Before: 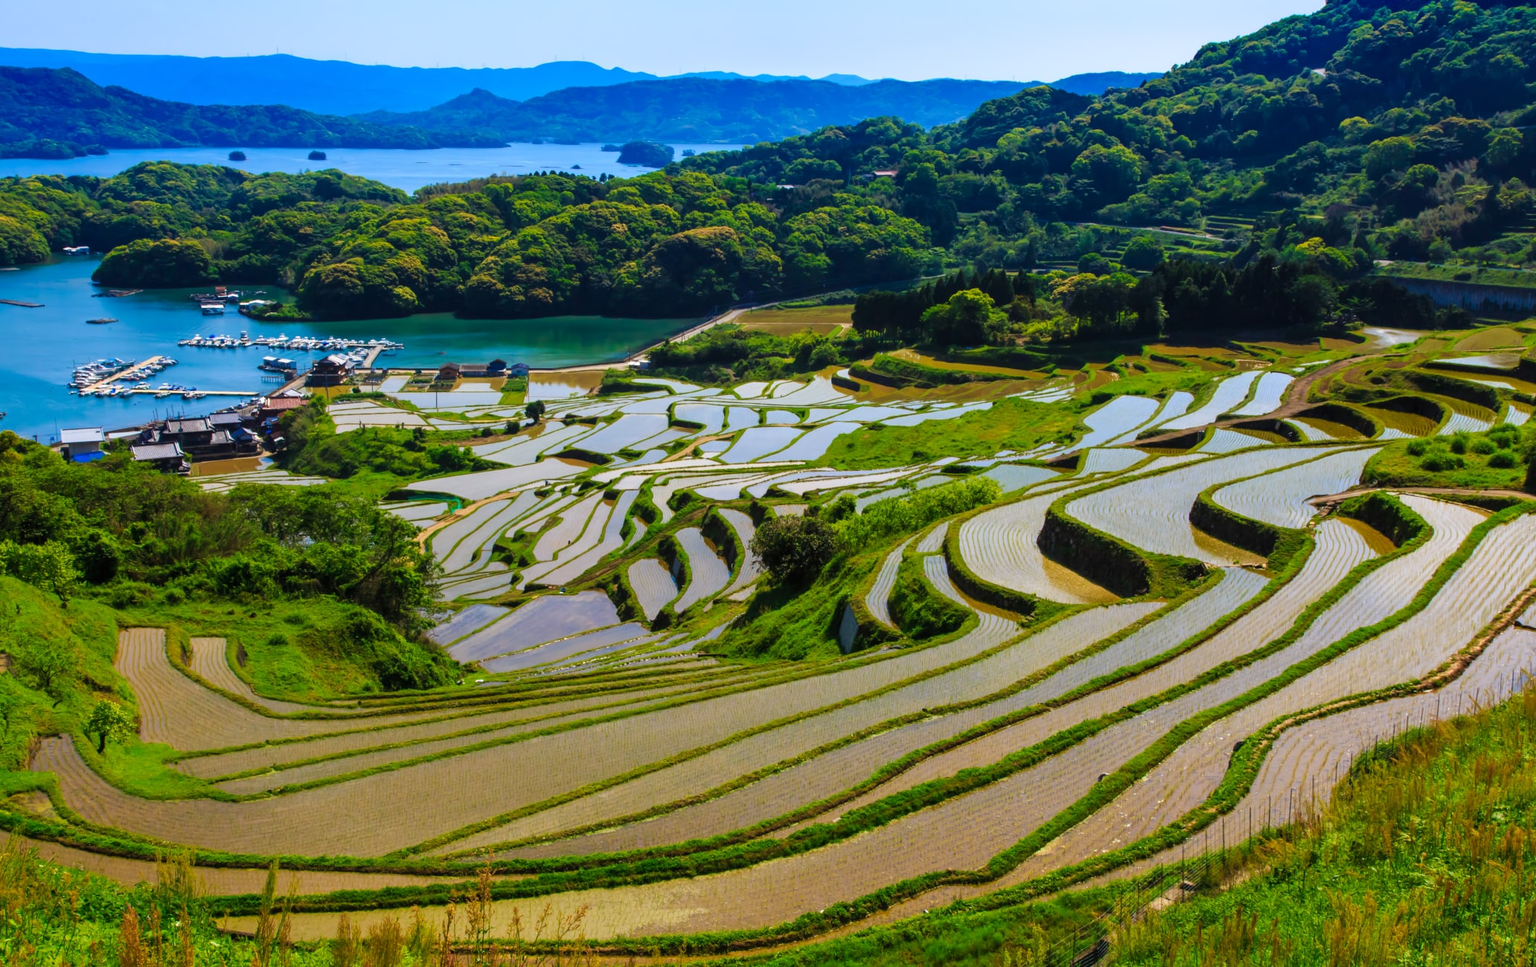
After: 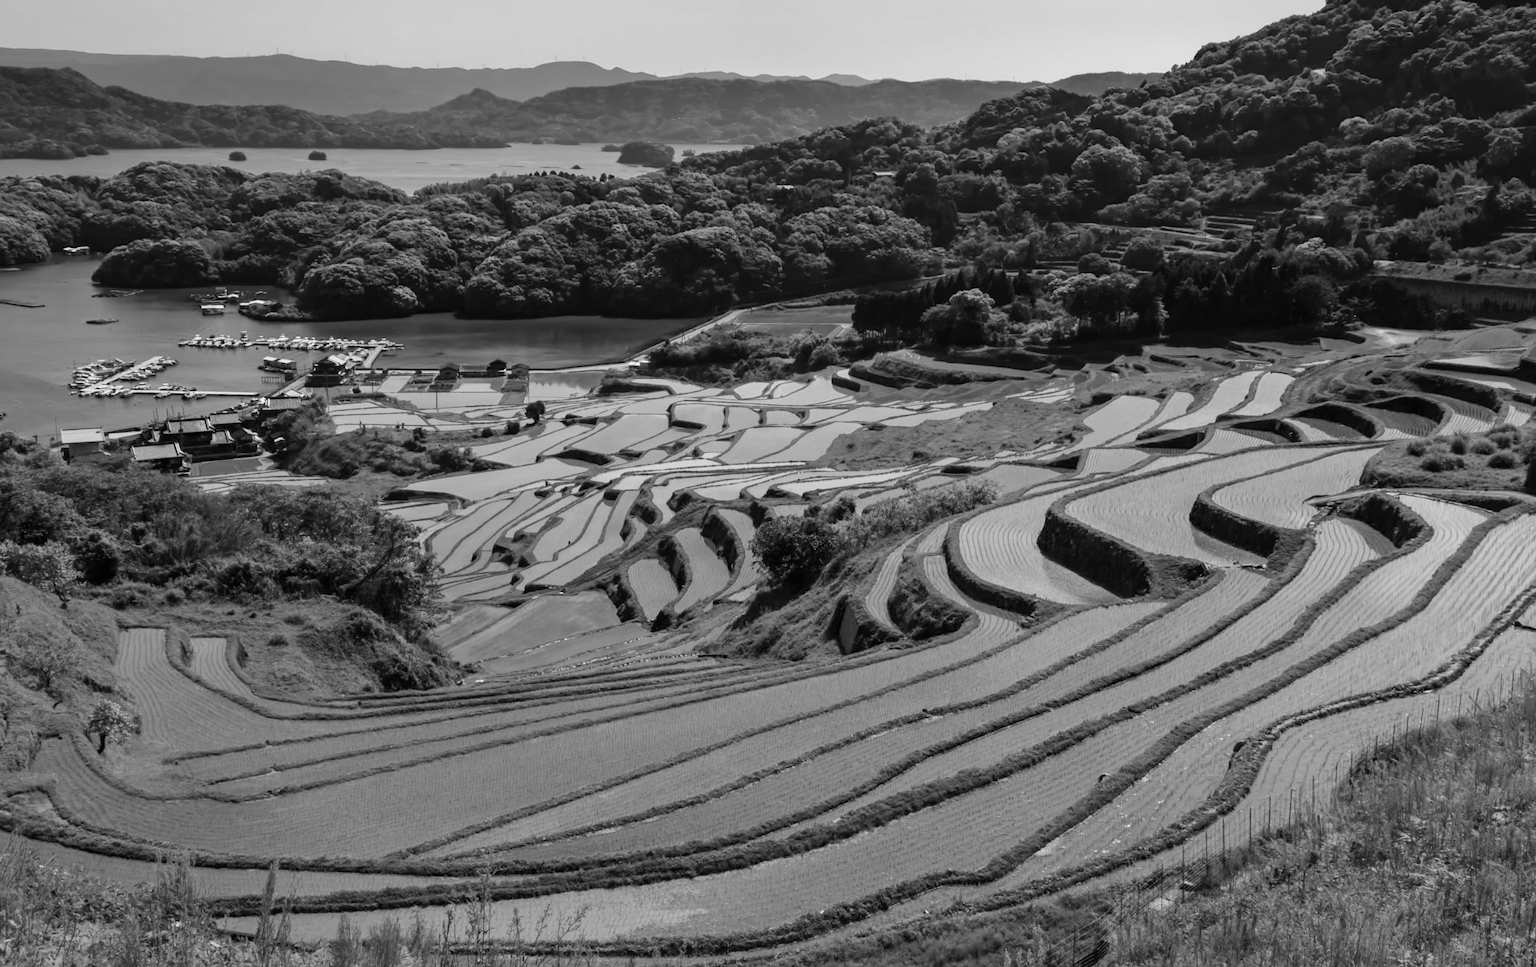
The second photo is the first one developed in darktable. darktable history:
haze removal: compatibility mode true, adaptive false
color correction: highlights a* 3.84, highlights b* 5.07
exposure: exposure -0.157 EV, compensate highlight preservation false
monochrome: on, module defaults
